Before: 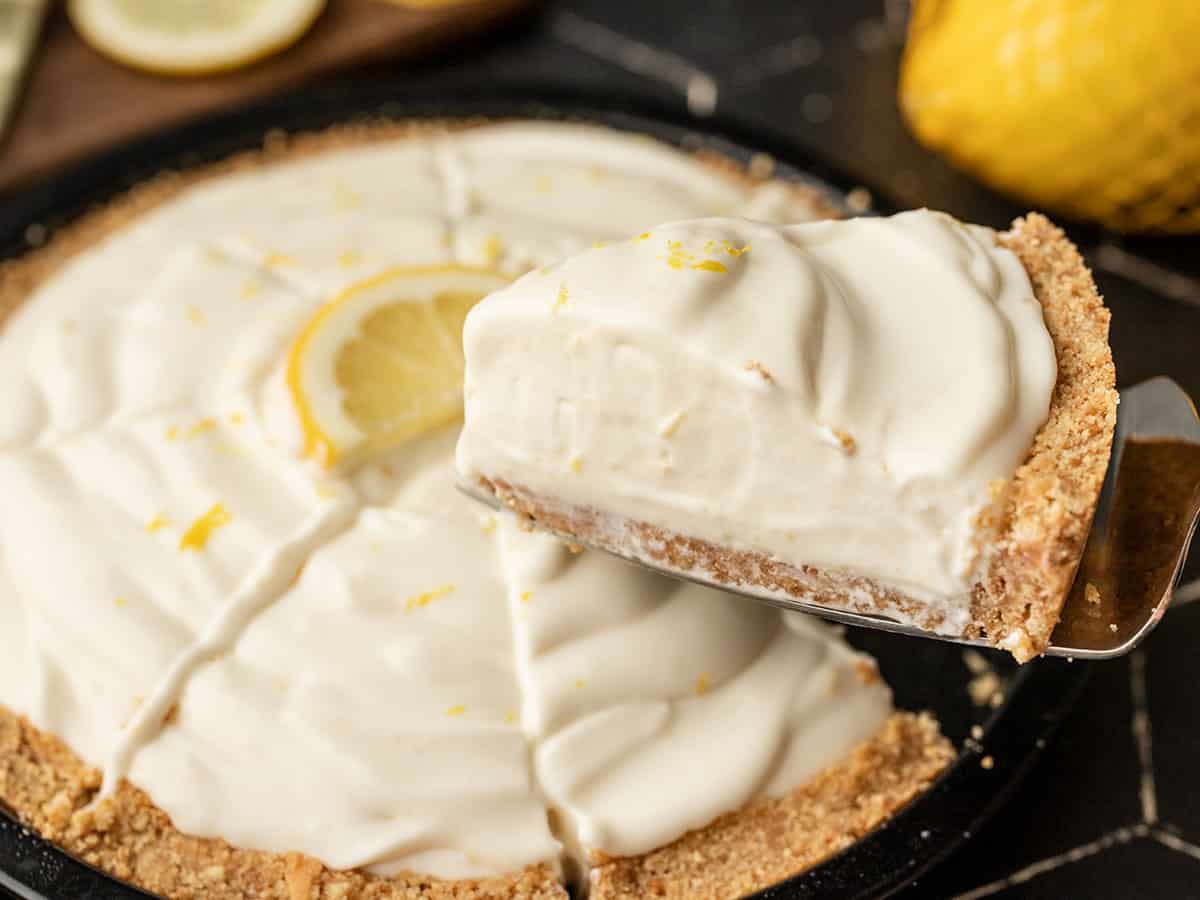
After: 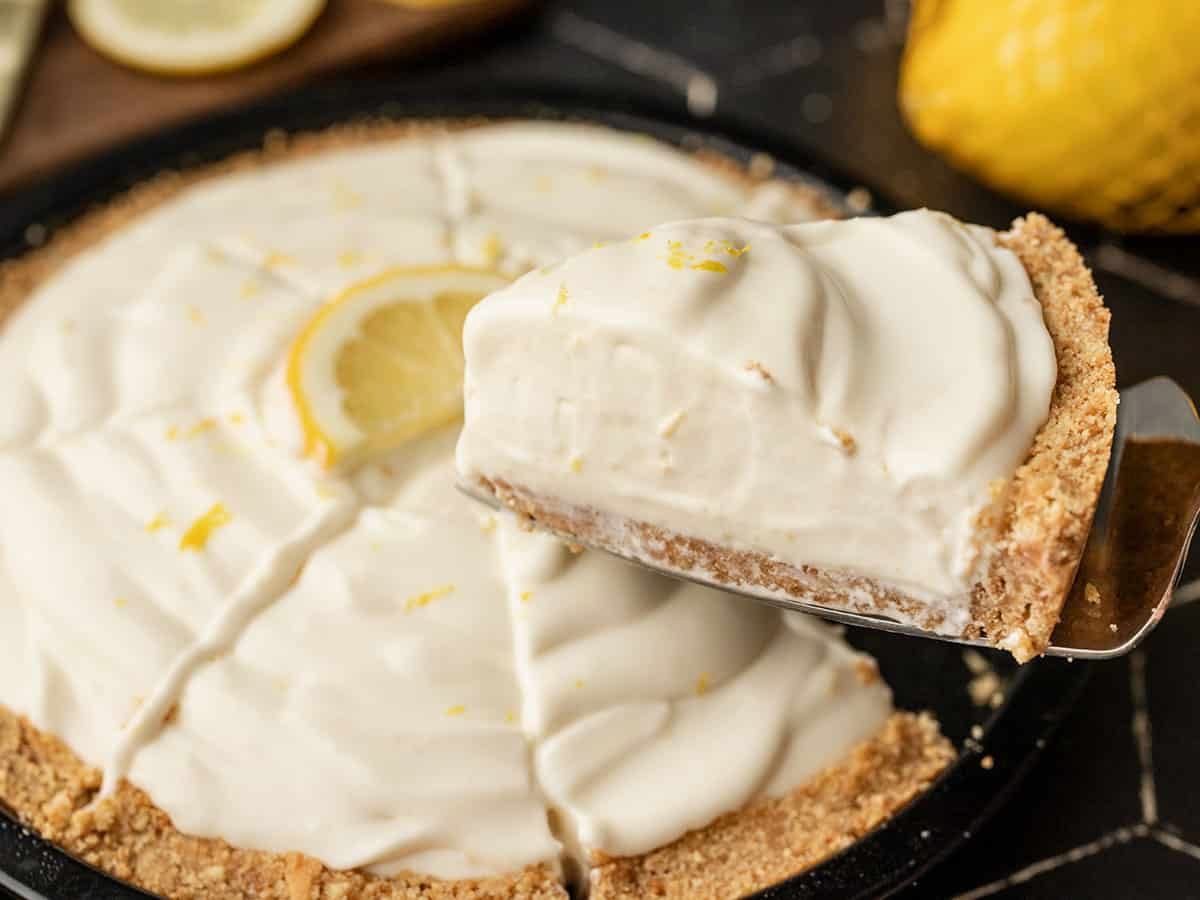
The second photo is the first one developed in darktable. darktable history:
exposure: exposure -0.046 EV, compensate exposure bias true, compensate highlight preservation false
